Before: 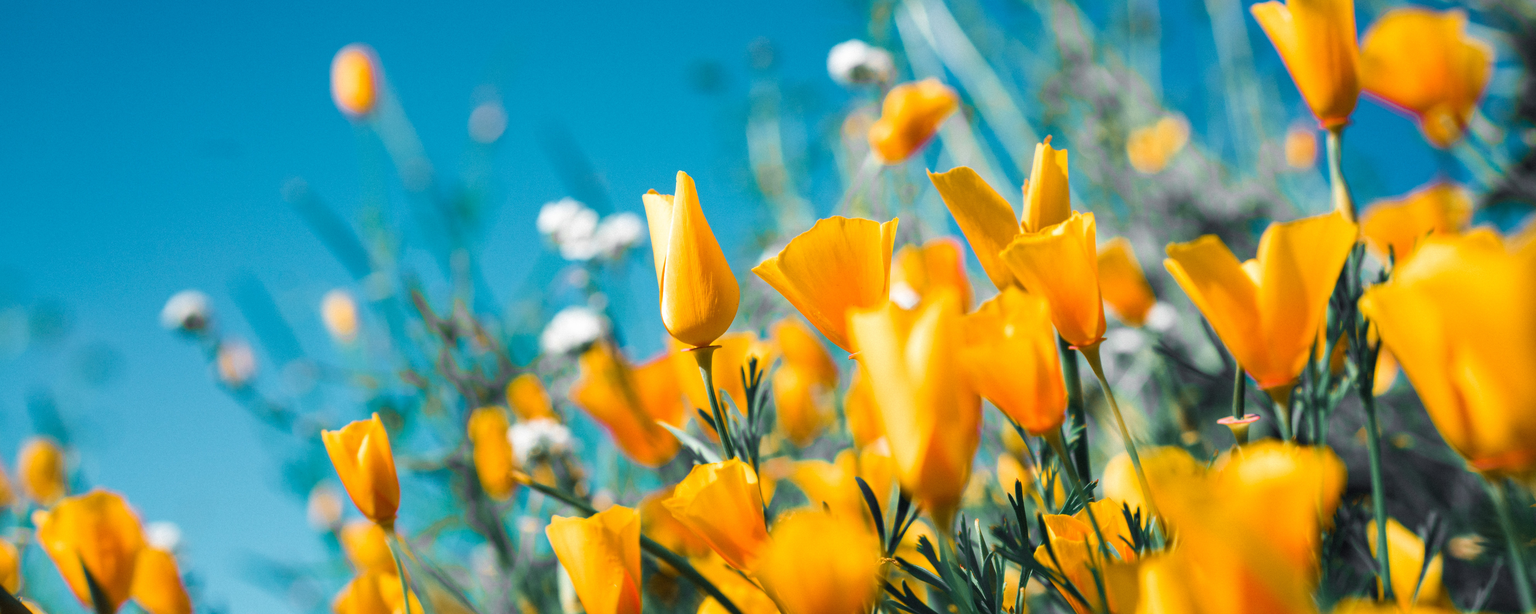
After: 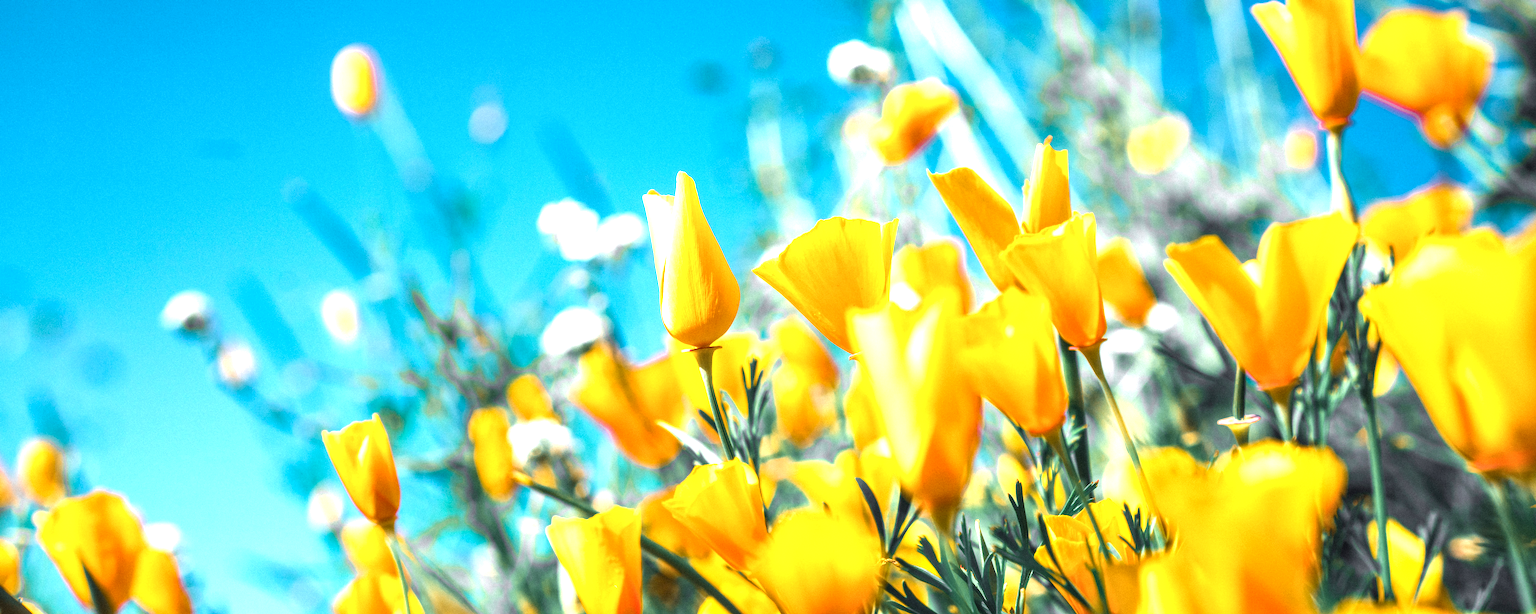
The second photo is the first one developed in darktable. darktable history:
local contrast: detail 130%
exposure: black level correction 0, exposure 1.1 EV, compensate exposure bias true, compensate highlight preservation false
